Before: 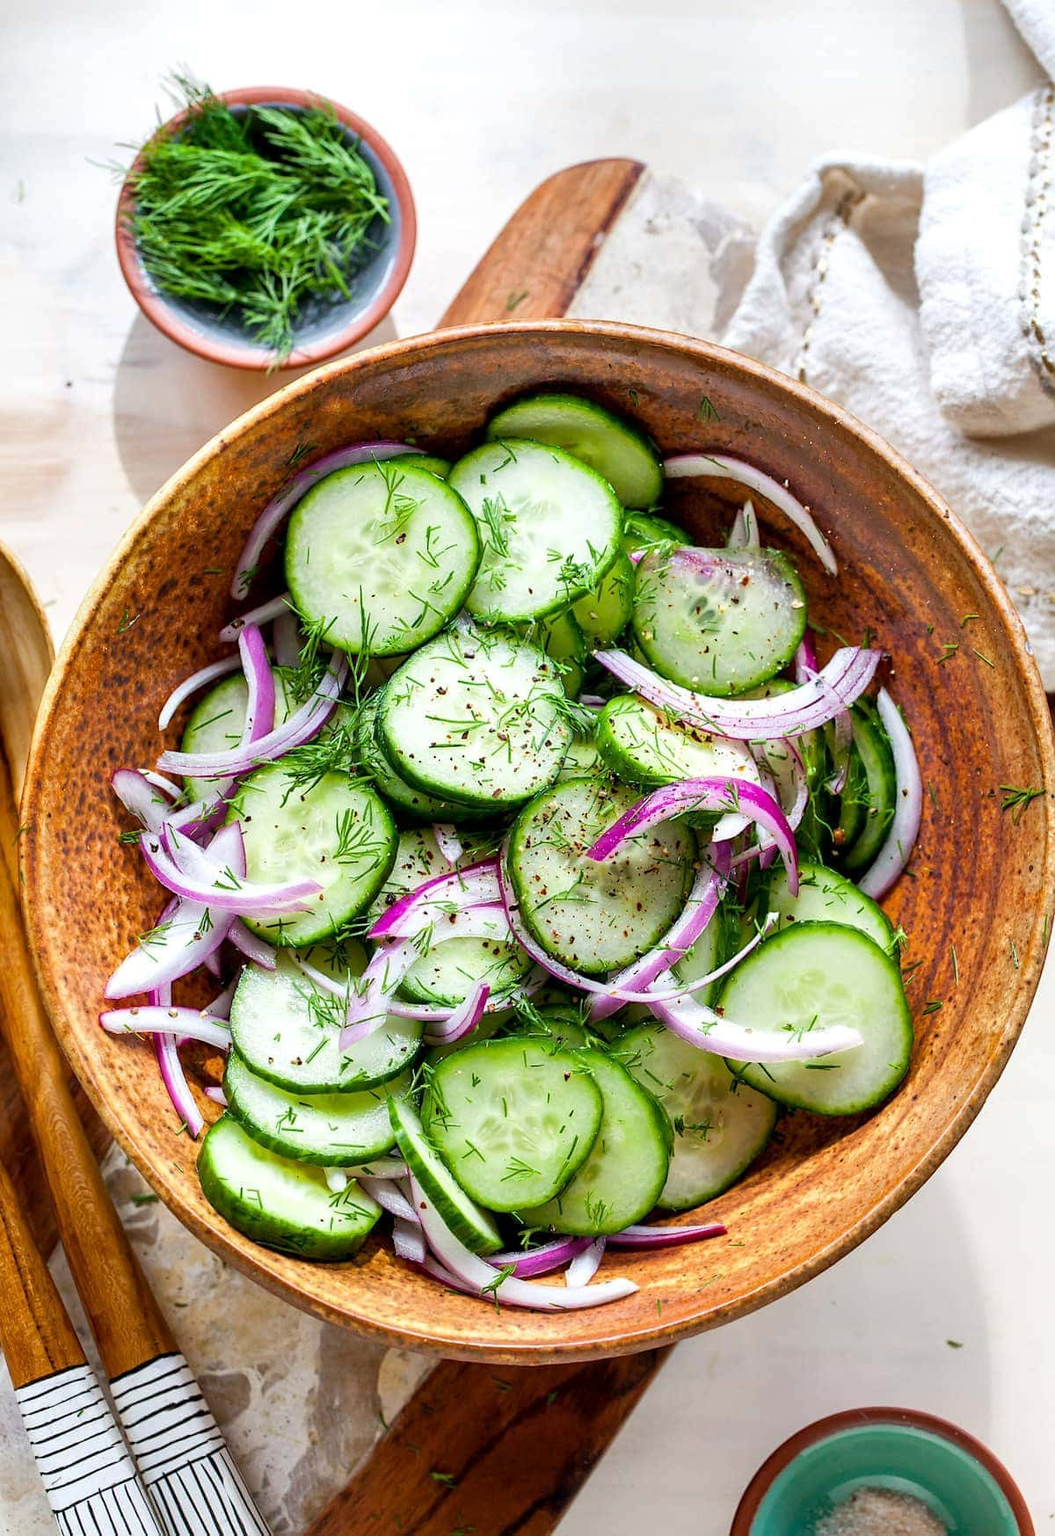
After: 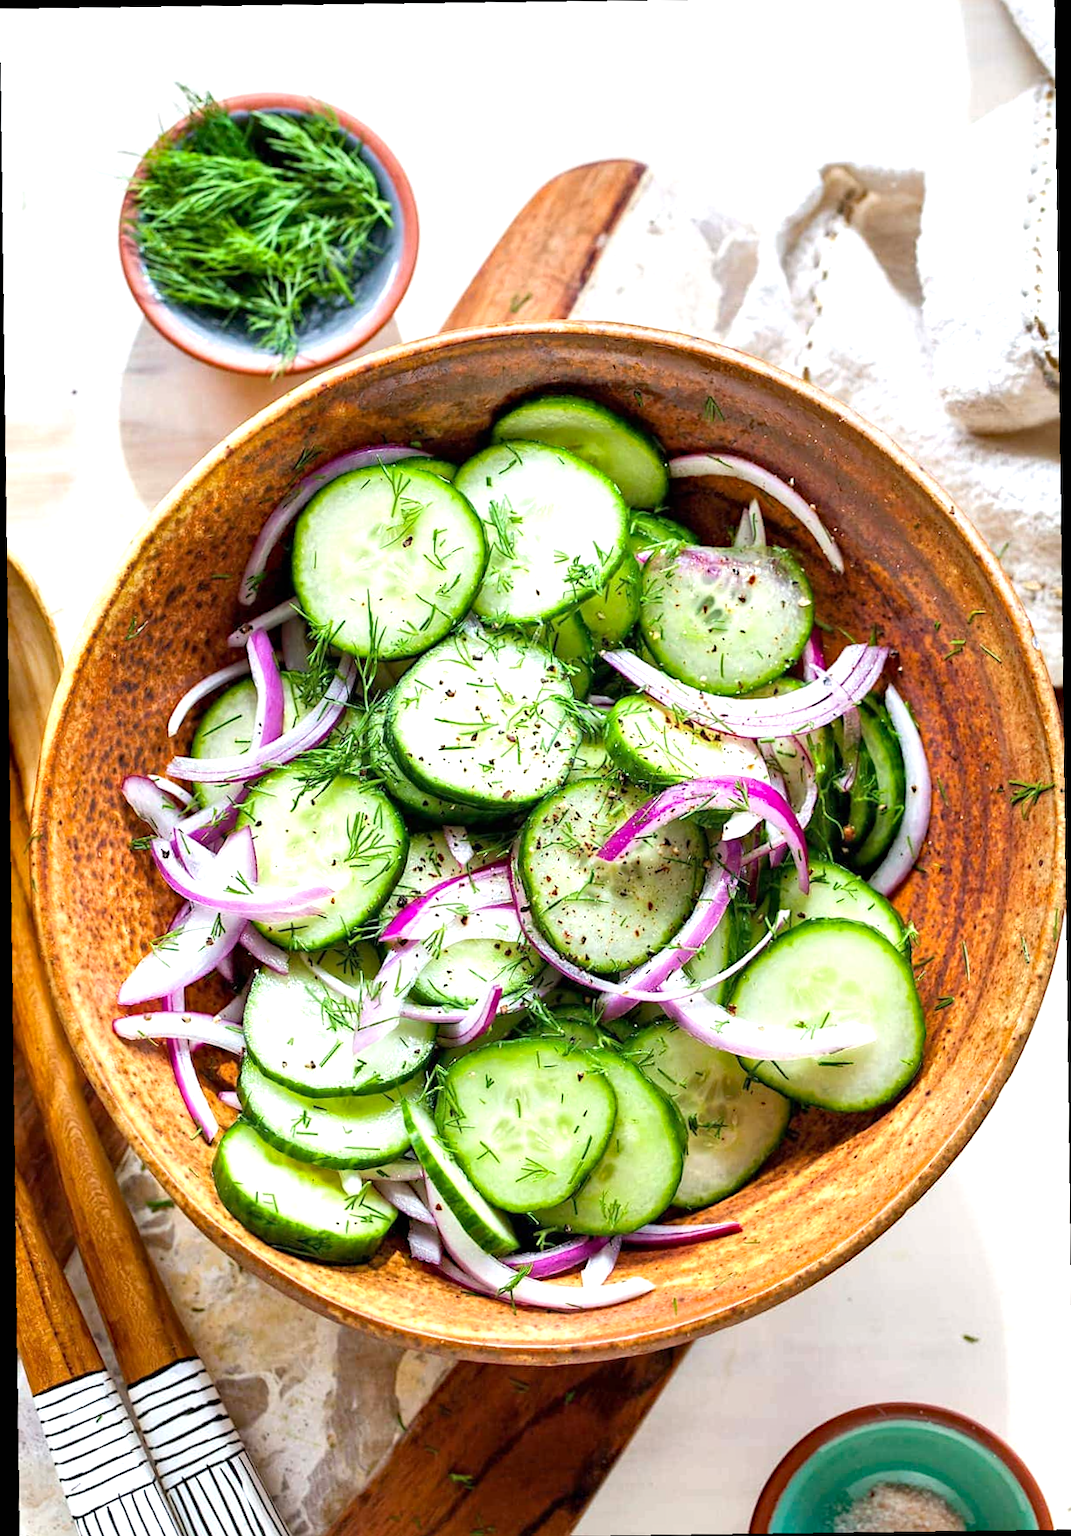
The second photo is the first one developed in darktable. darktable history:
rotate and perspective: rotation -1.24°, automatic cropping off
crop and rotate: angle -0.5°
exposure: black level correction 0, exposure 0.5 EV, compensate highlight preservation false
haze removal: compatibility mode true, adaptive false
